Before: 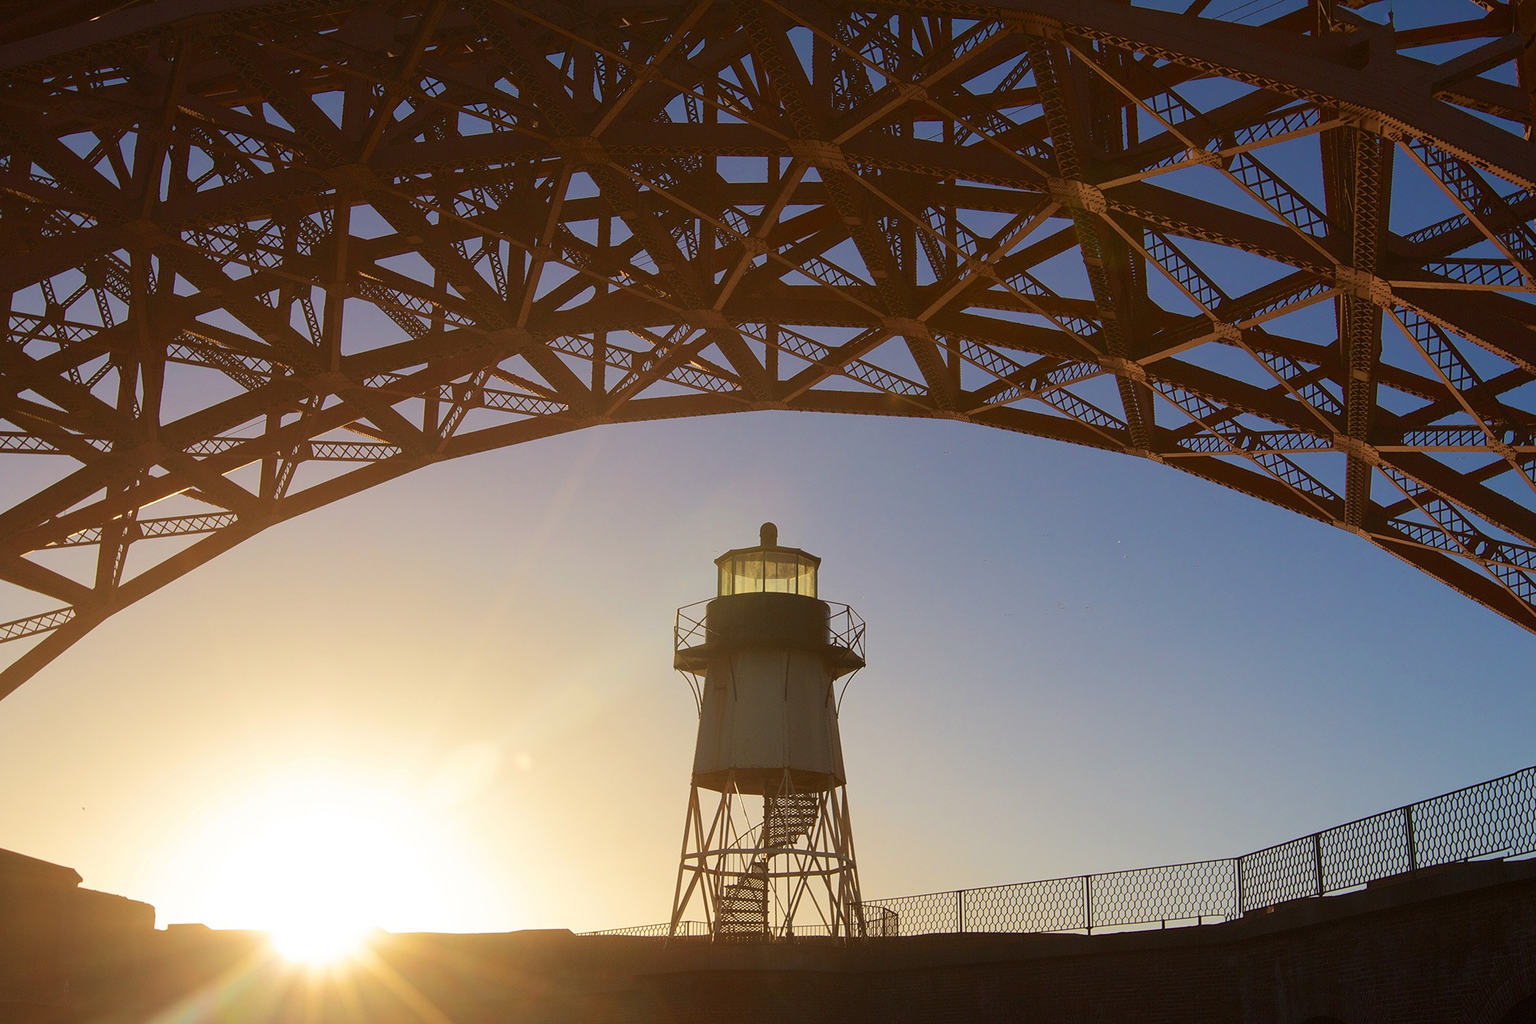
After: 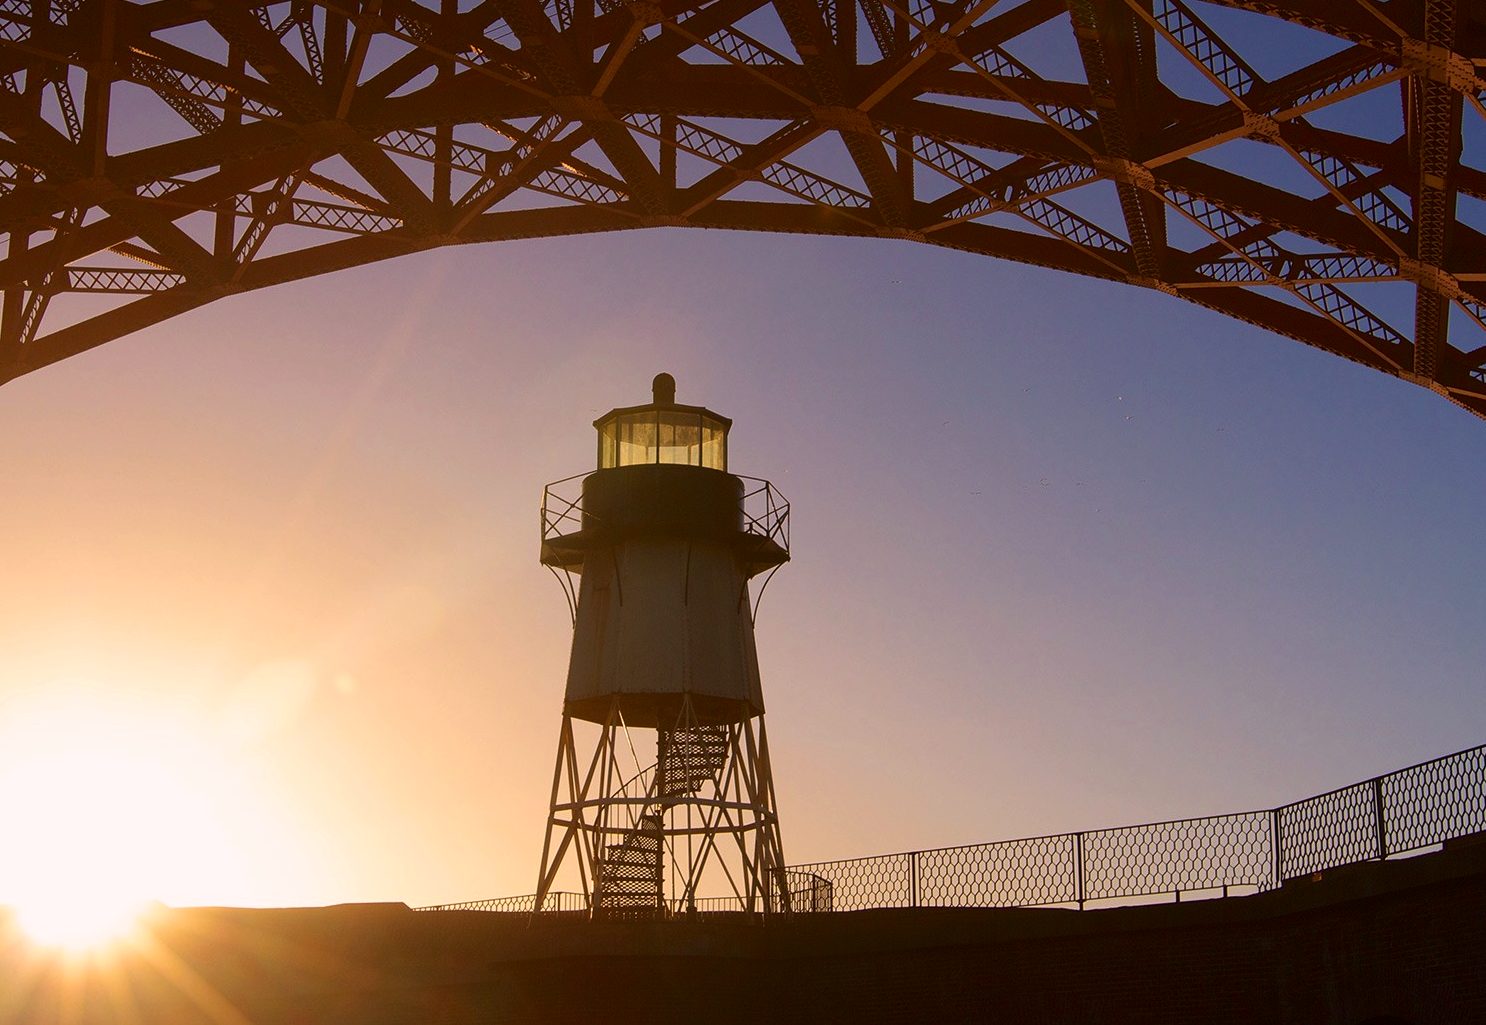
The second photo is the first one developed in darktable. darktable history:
crop: left 16.881%, top 23.046%, right 8.792%
contrast brightness saturation: contrast 0.068, brightness -0.125, saturation 0.062
color correction: highlights a* 12.92, highlights b* 5.6
